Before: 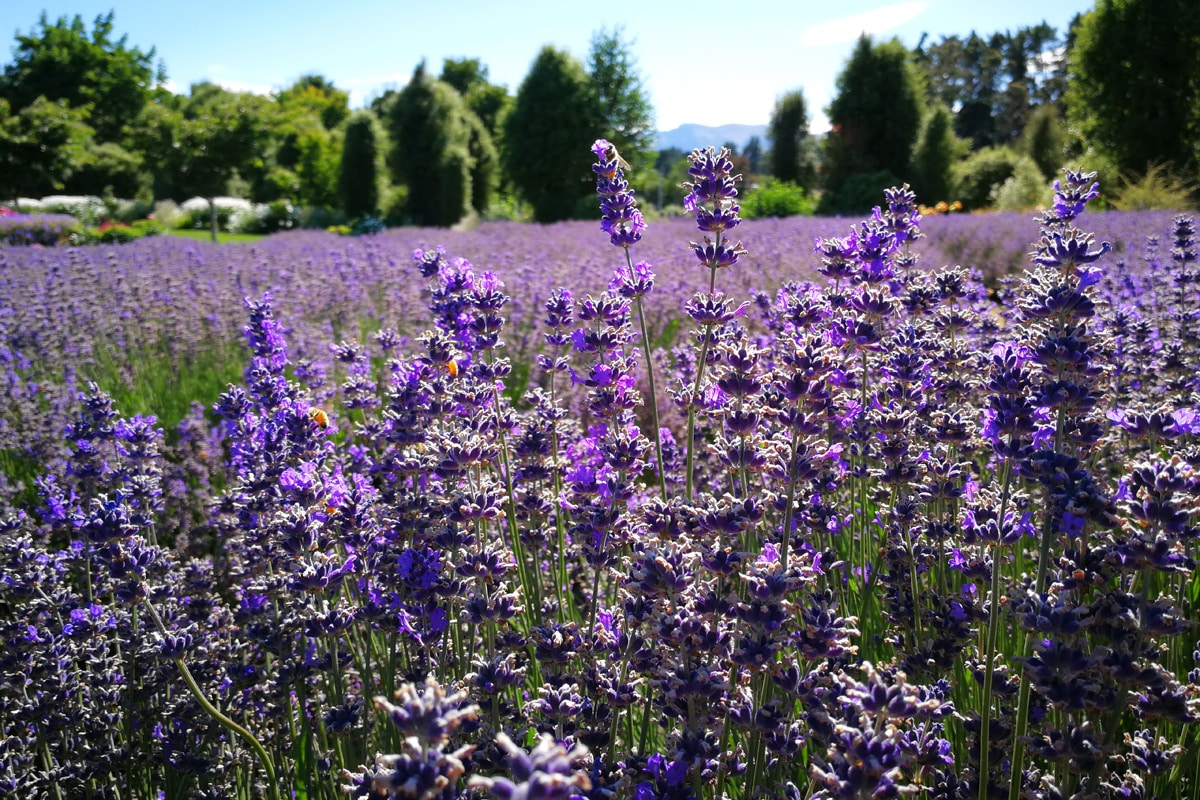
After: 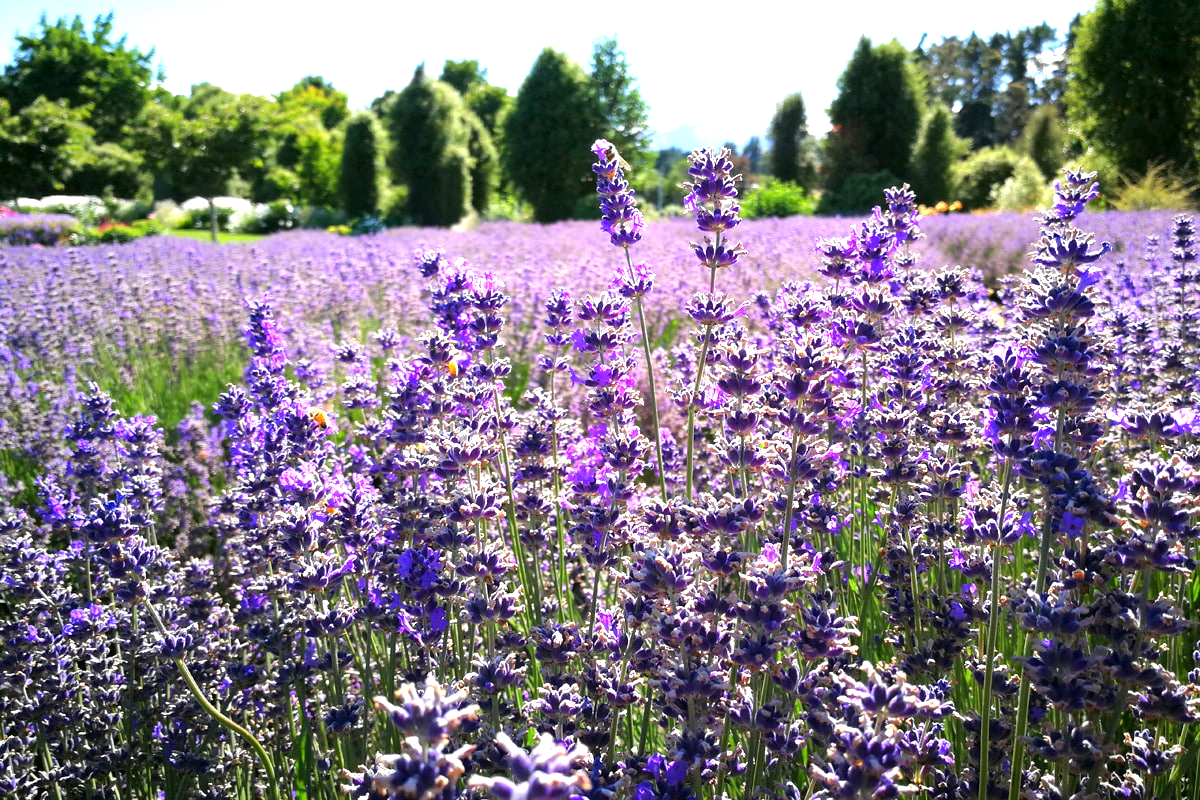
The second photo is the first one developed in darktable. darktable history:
exposure: black level correction 0.001, exposure 1.12 EV, compensate highlight preservation false
